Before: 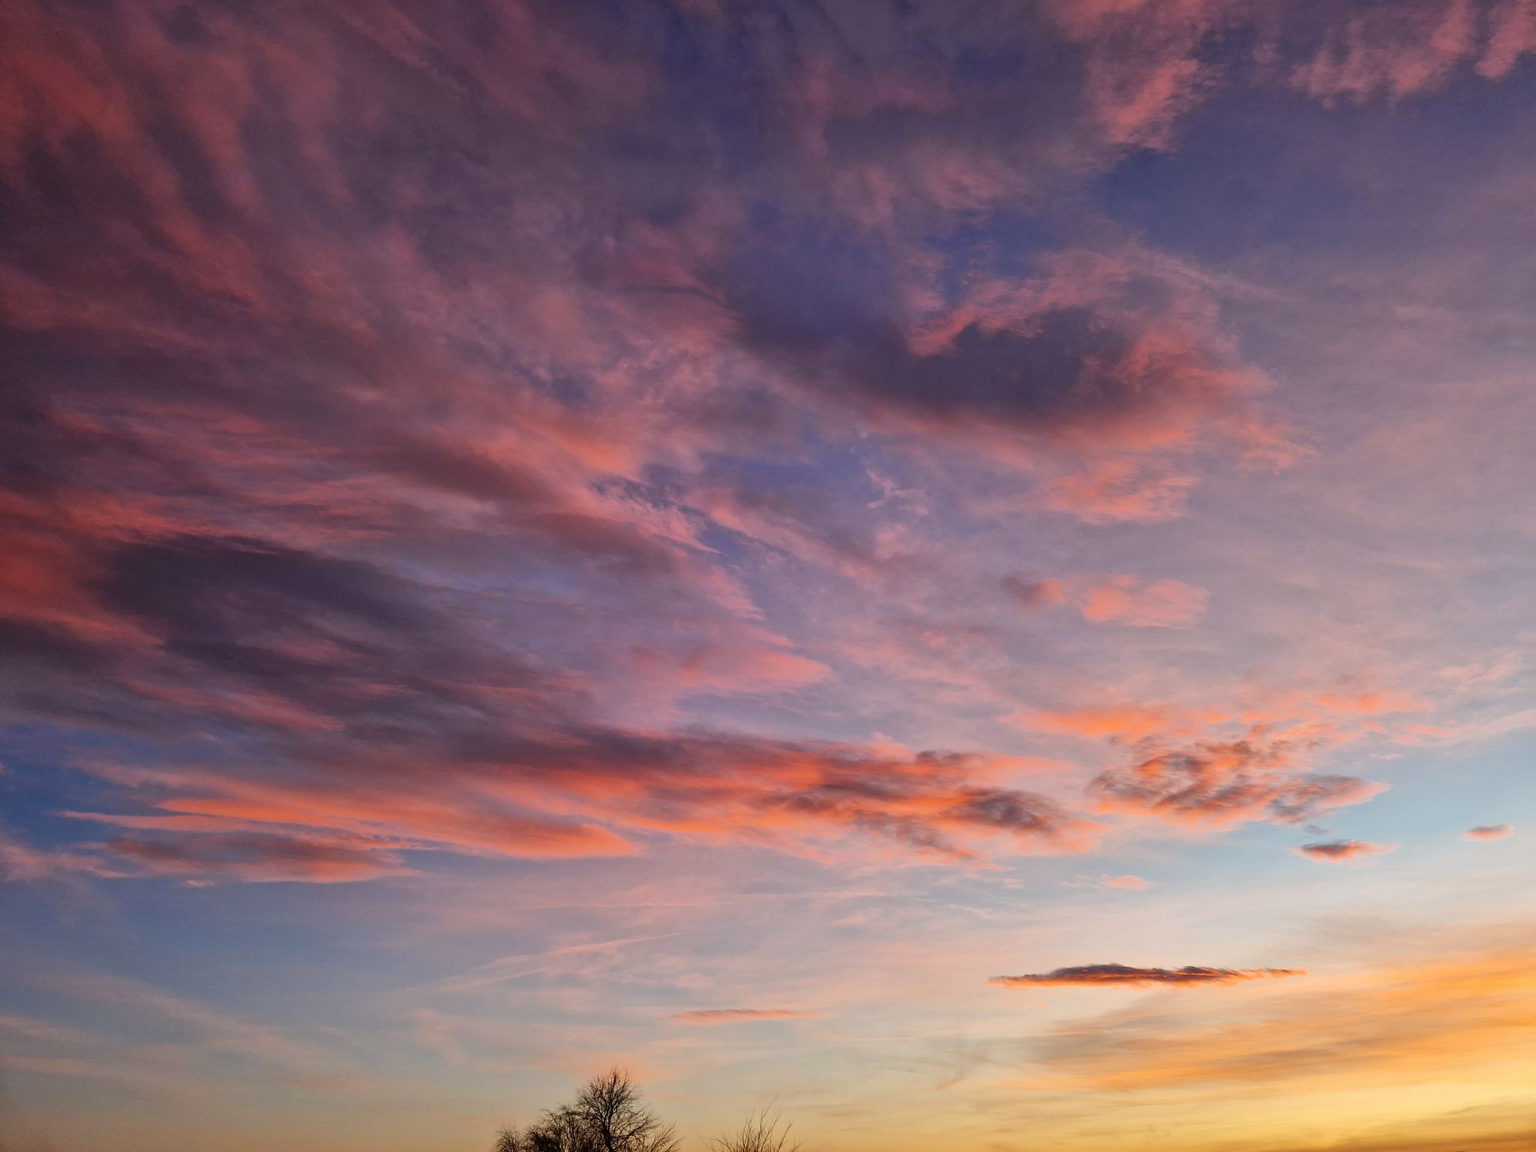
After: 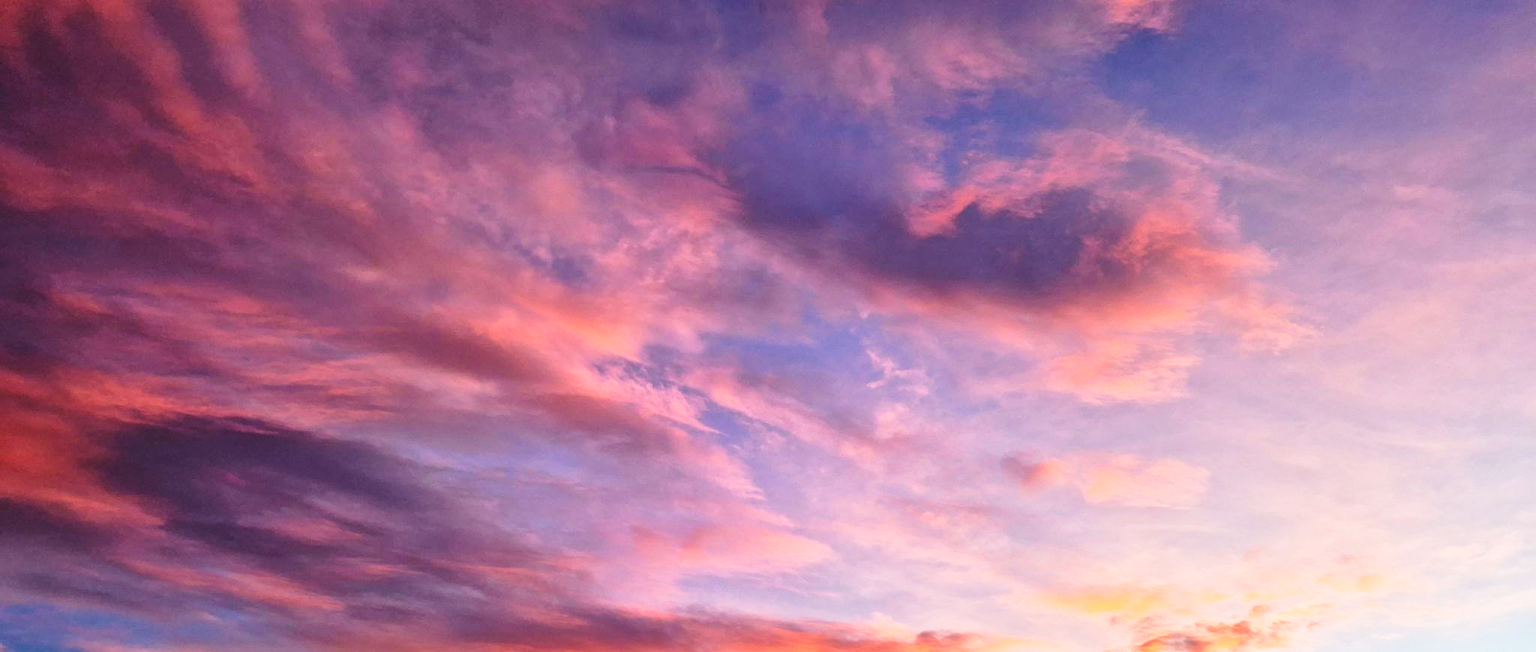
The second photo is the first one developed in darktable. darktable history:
crop and rotate: top 10.463%, bottom 32.837%
base curve: curves: ch0 [(0, 0) (0.026, 0.03) (0.109, 0.232) (0.351, 0.748) (0.669, 0.968) (1, 1)], preserve colors none
velvia: on, module defaults
